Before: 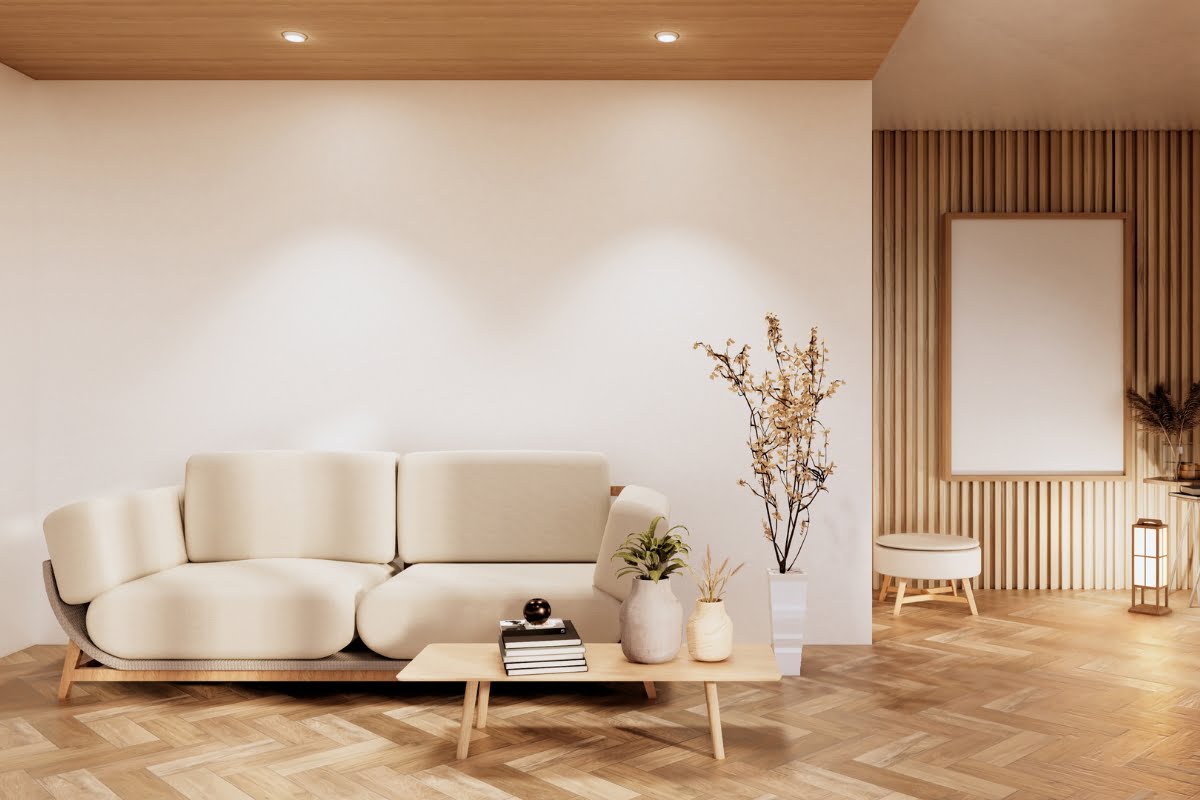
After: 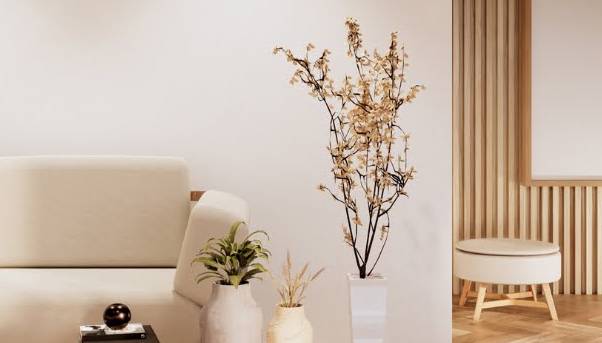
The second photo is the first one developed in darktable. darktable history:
crop: left 35.01%, top 36.921%, right 14.746%, bottom 20.094%
